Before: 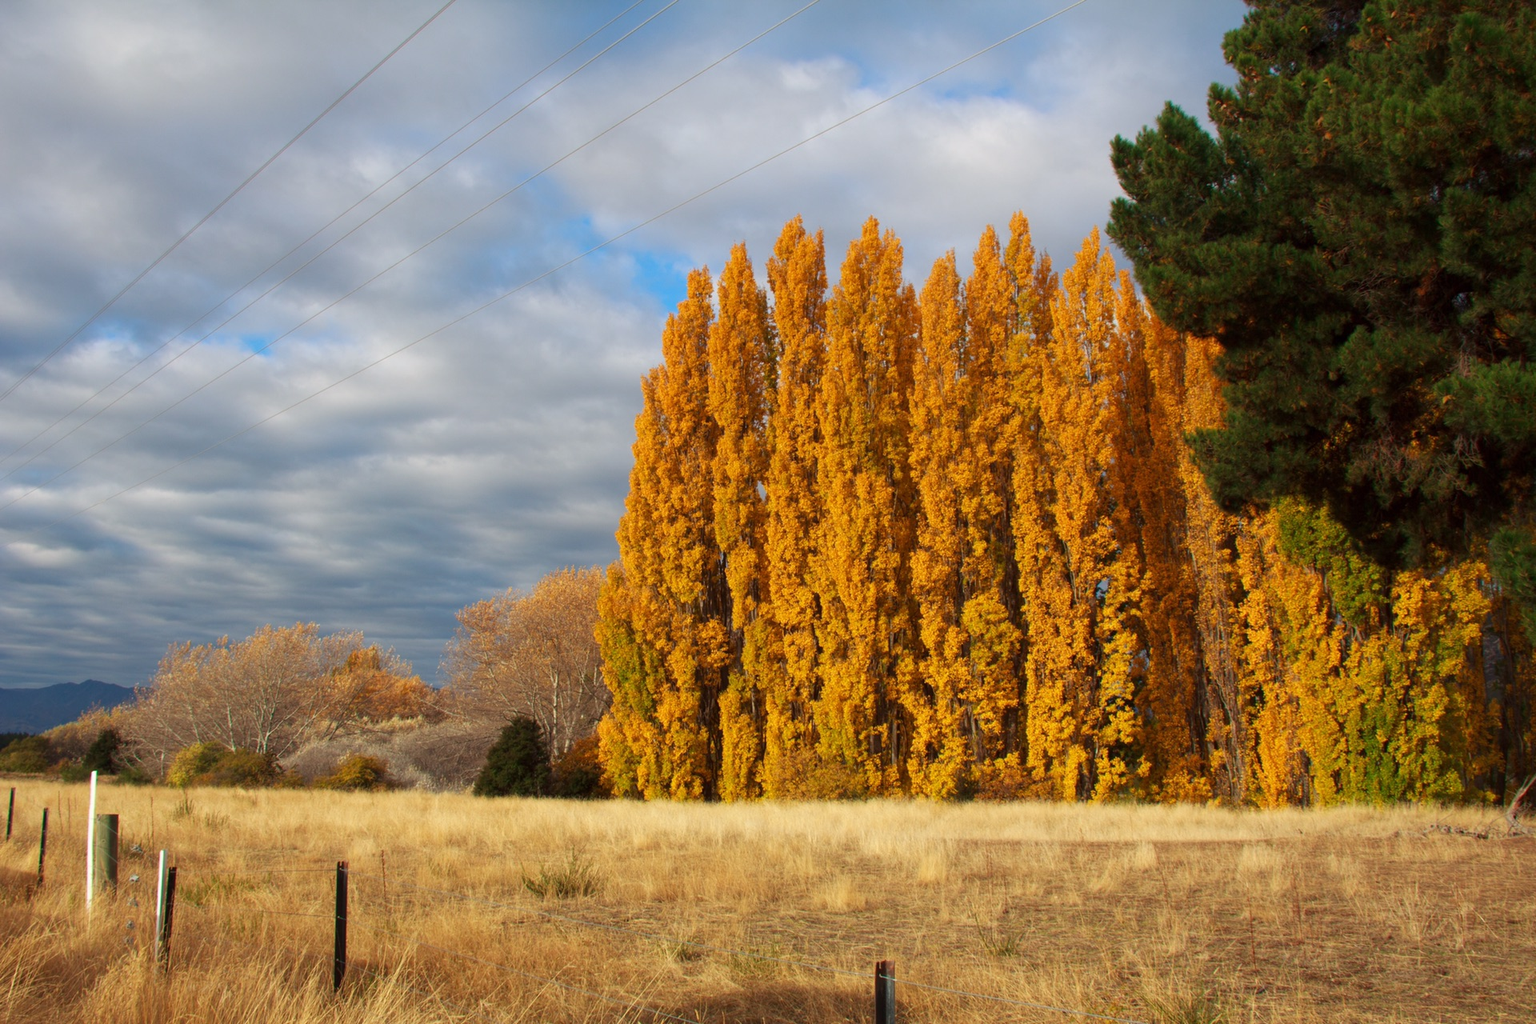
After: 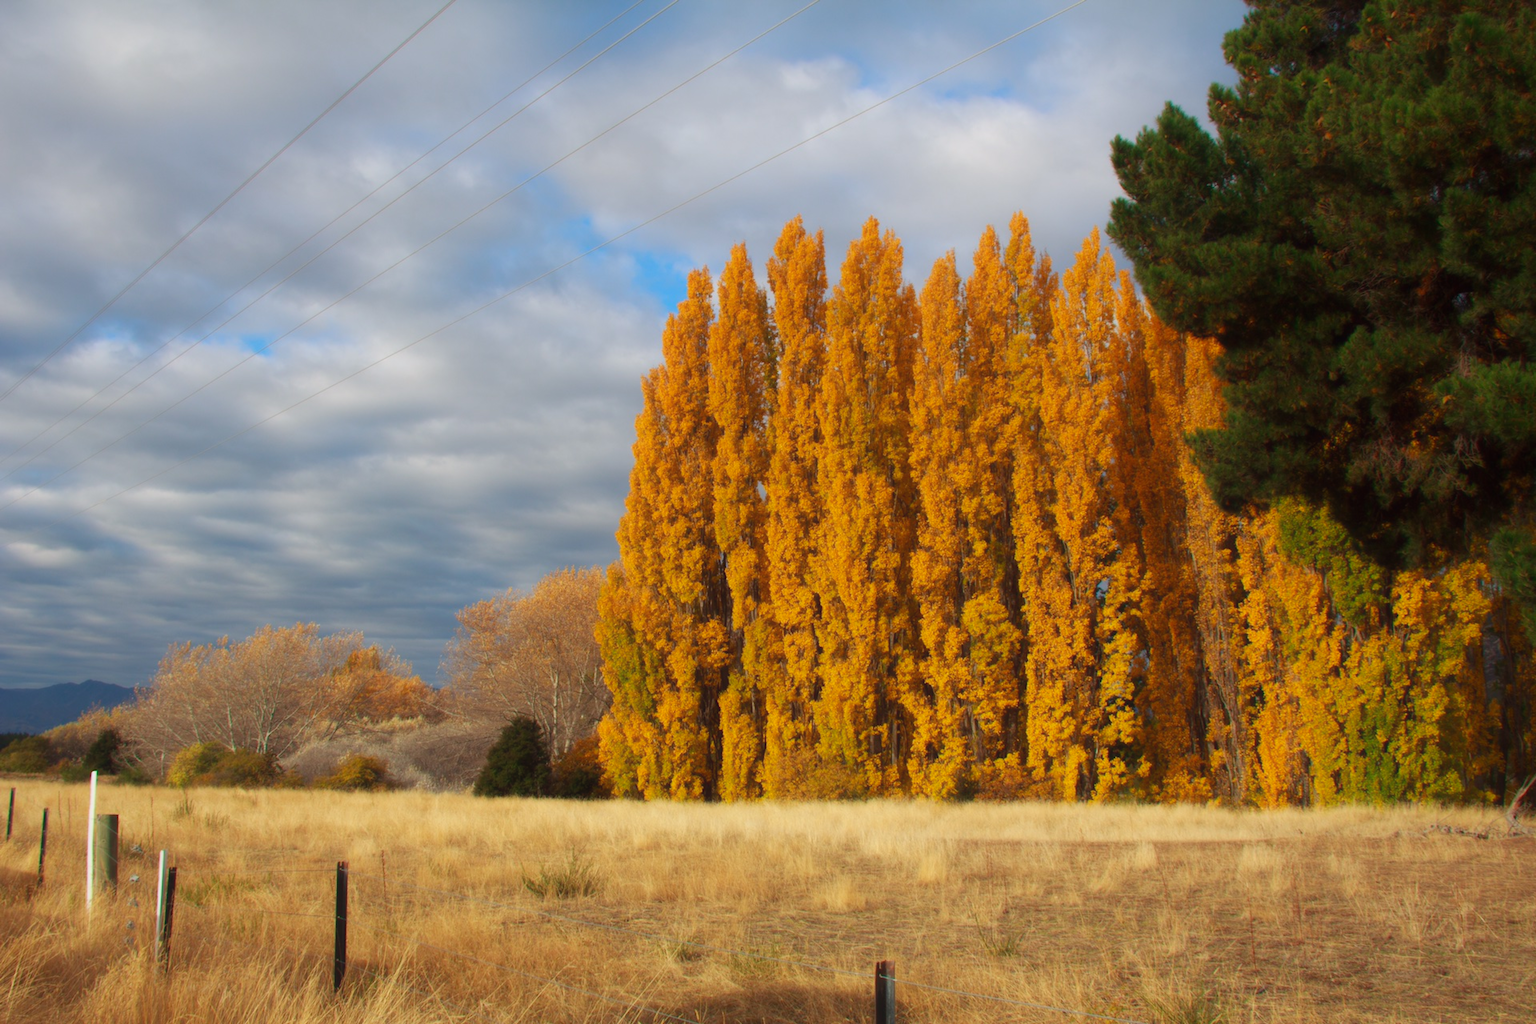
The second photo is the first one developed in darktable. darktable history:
contrast equalizer: octaves 7, y [[0.509, 0.514, 0.523, 0.542, 0.578, 0.603], [0.5 ×6], [0.509, 0.514, 0.523, 0.542, 0.578, 0.603], [0.001, 0.002, 0.003, 0.005, 0.01, 0.013], [0.001, 0.002, 0.003, 0.005, 0.01, 0.013]], mix -0.982
